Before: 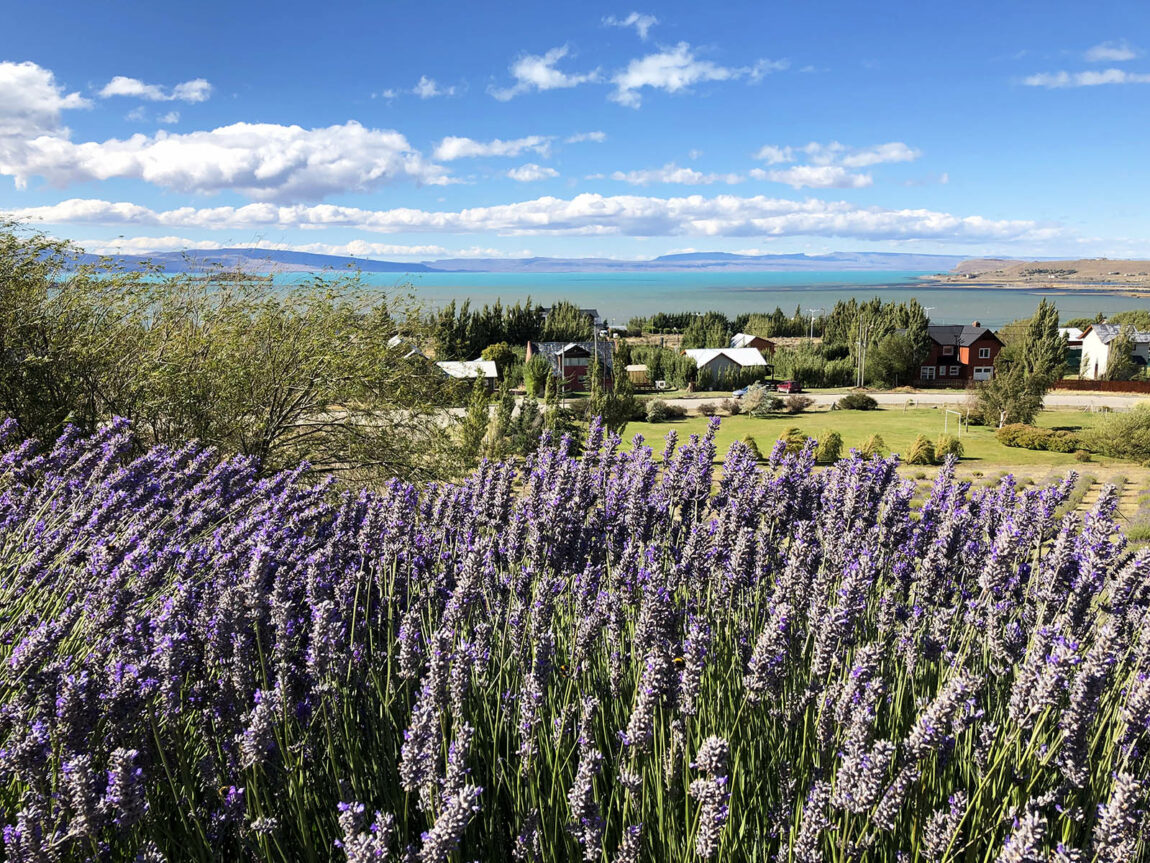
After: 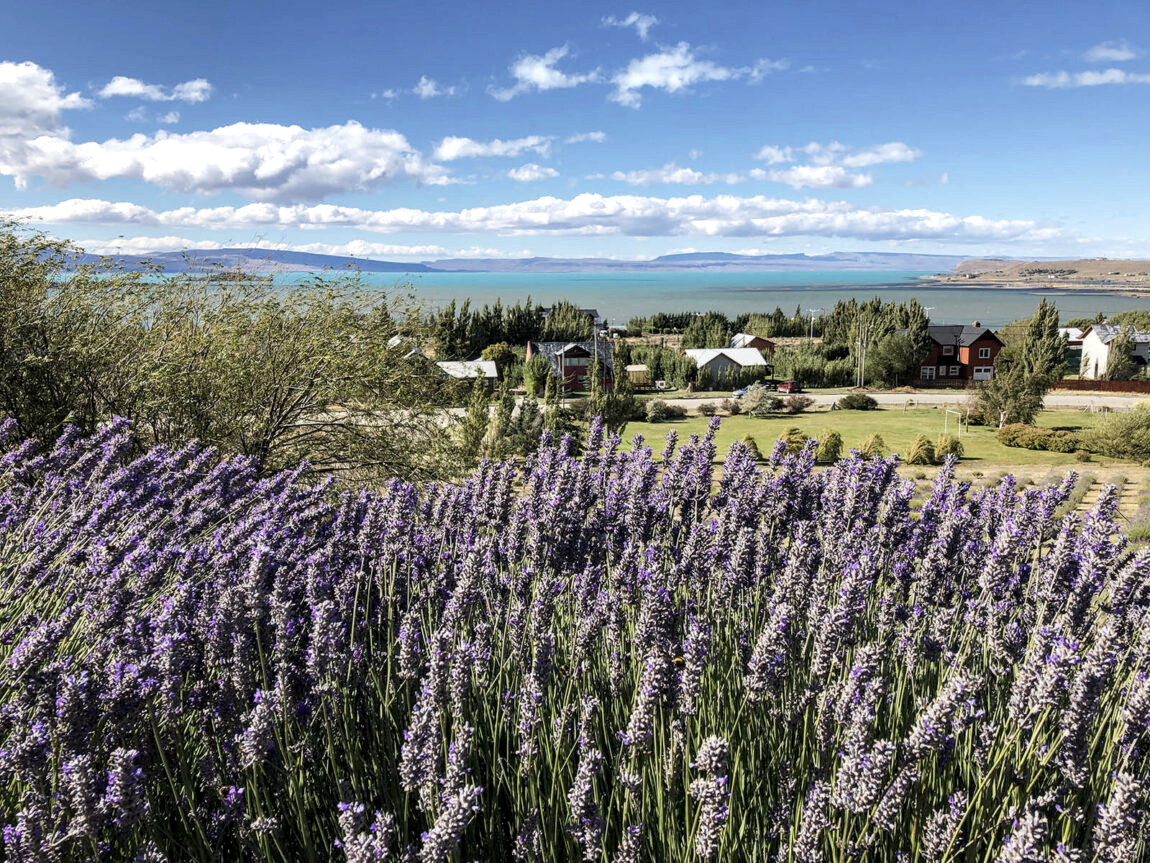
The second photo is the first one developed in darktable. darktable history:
contrast brightness saturation: saturation -0.17
local contrast: on, module defaults
